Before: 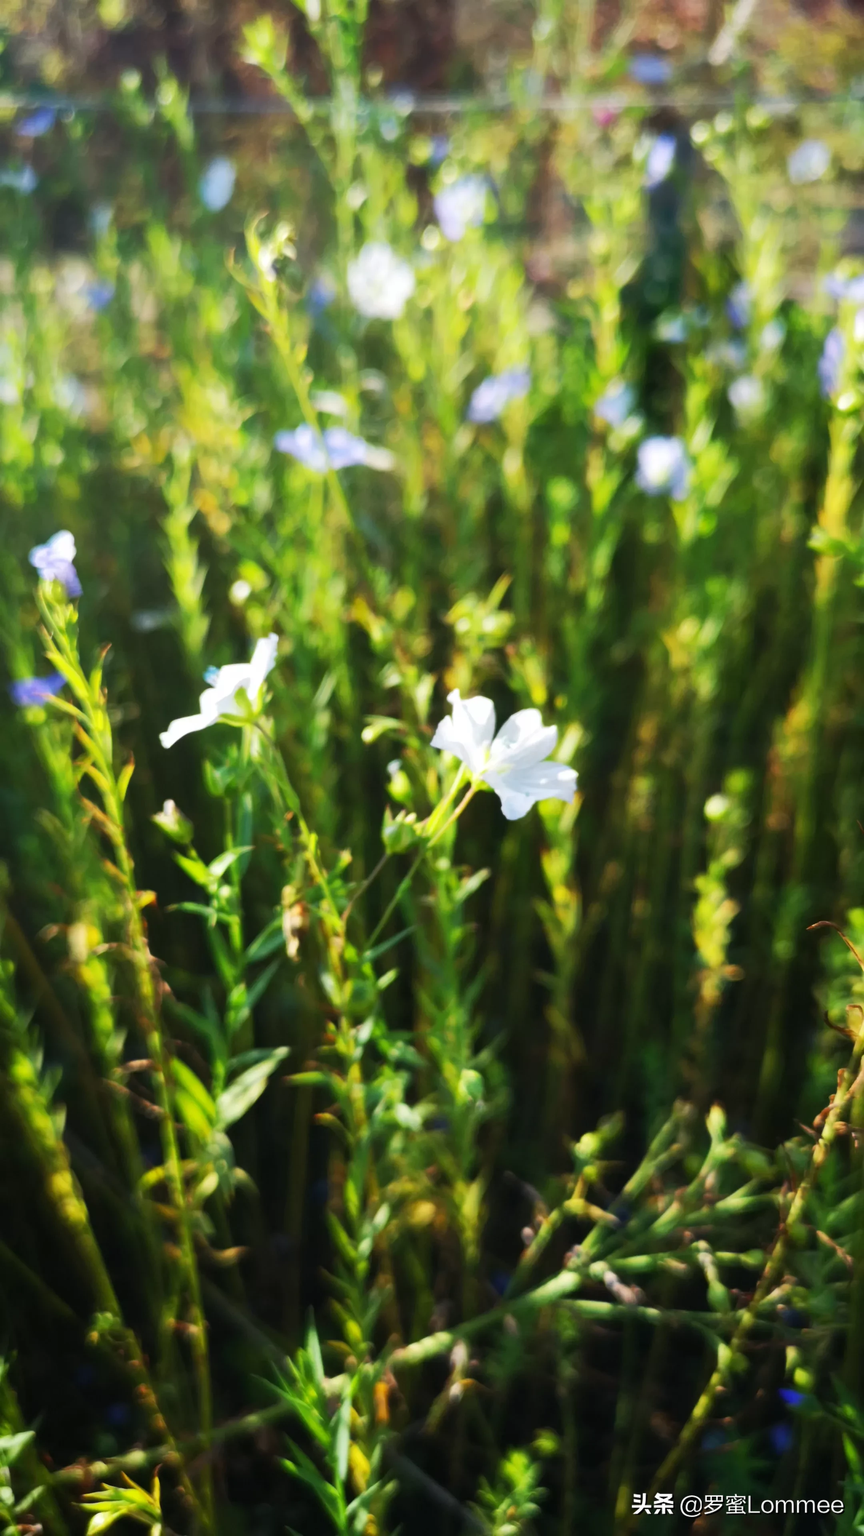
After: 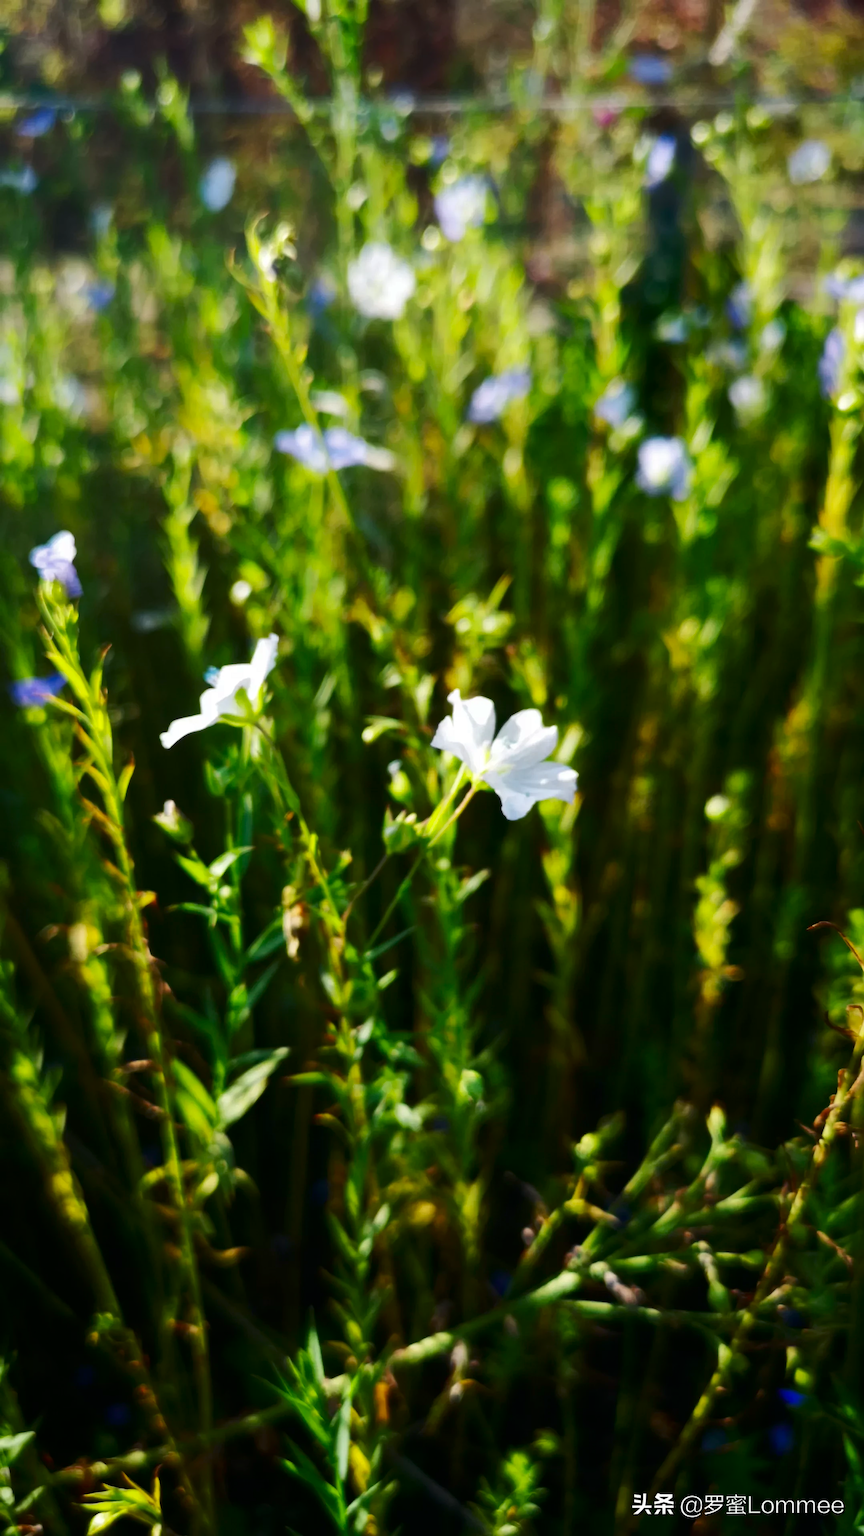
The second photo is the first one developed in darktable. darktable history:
contrast brightness saturation: brightness -0.213, saturation 0.081
